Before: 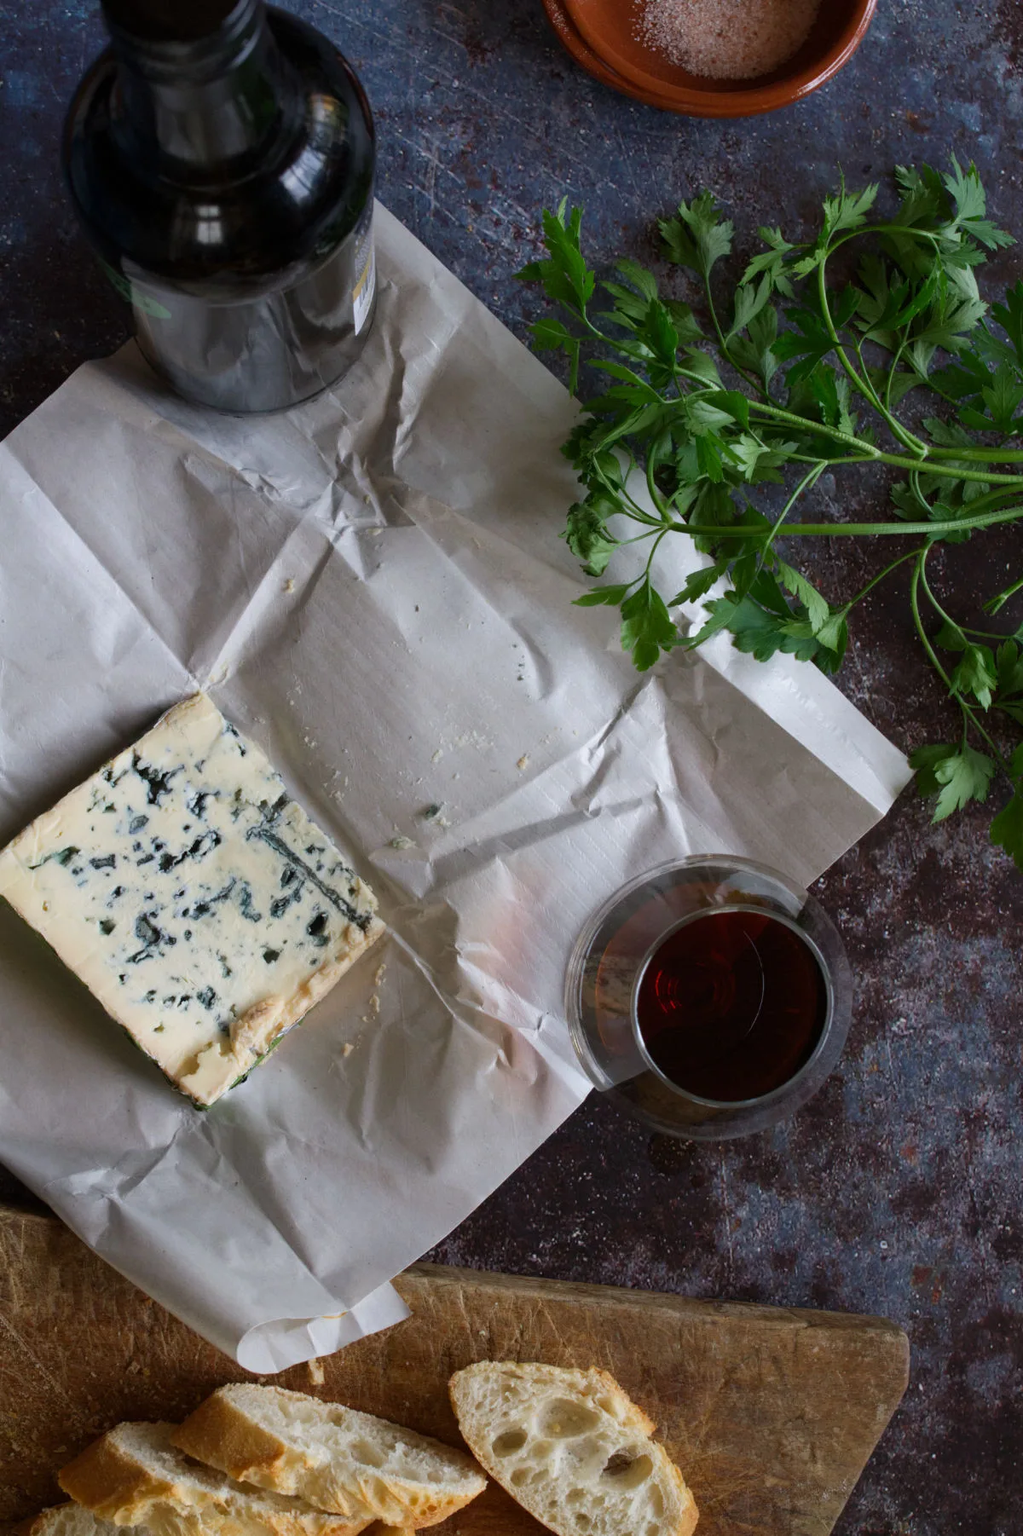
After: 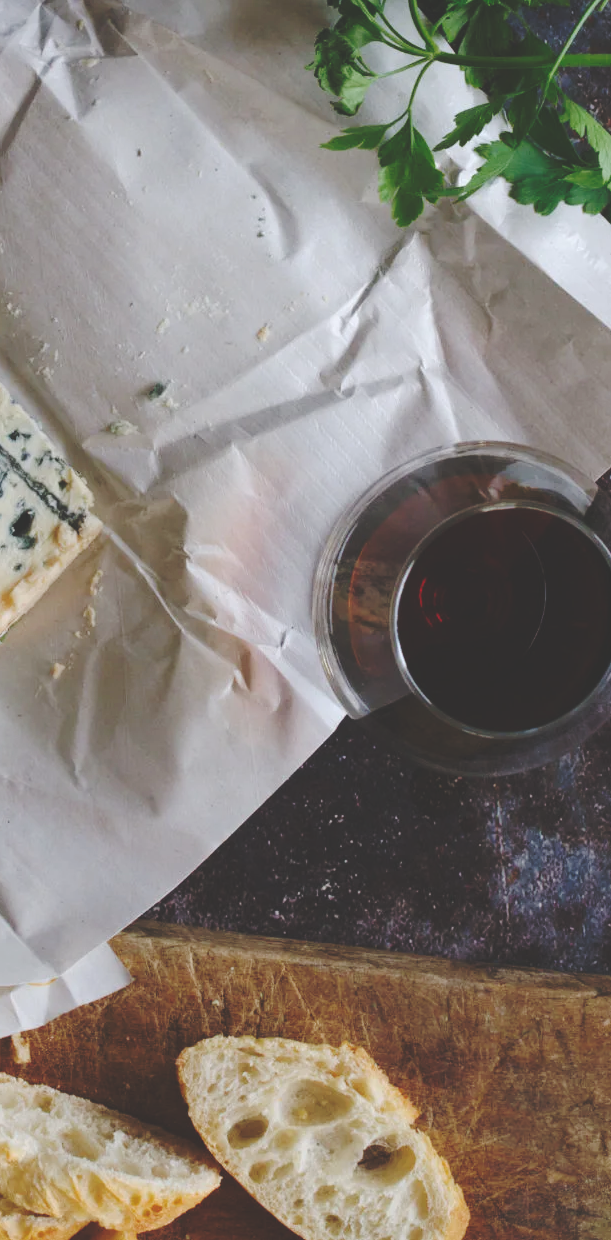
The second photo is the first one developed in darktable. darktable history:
crop and rotate: left 29.237%, top 31.152%, right 19.807%
exposure: black level correction -0.005, exposure 0.054 EV, compensate highlight preservation false
base curve: curves: ch0 [(0, 0.024) (0.055, 0.065) (0.121, 0.166) (0.236, 0.319) (0.693, 0.726) (1, 1)], preserve colors none
